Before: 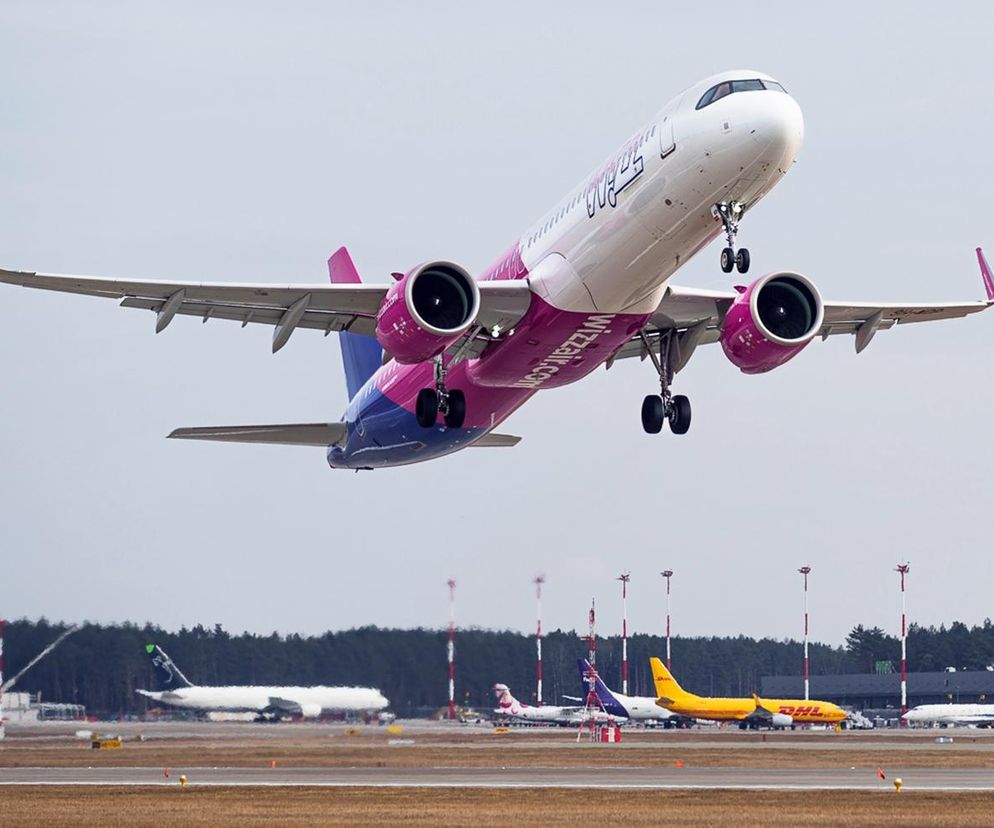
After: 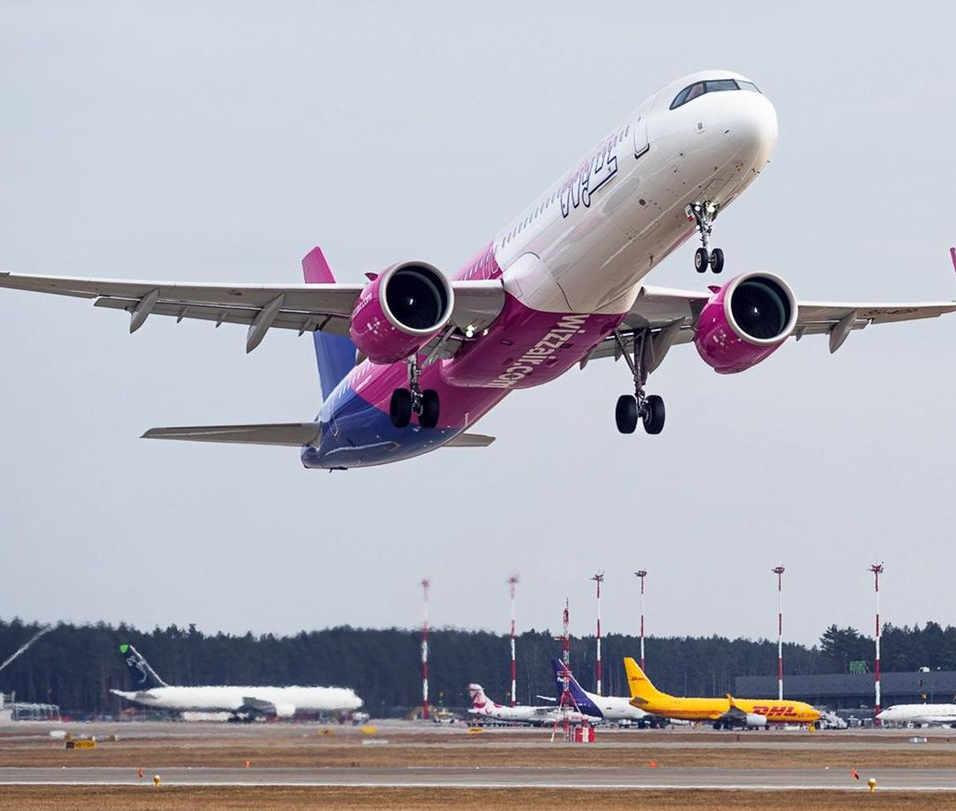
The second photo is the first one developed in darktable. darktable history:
crop and rotate: left 2.751%, right 1.048%, bottom 2.029%
